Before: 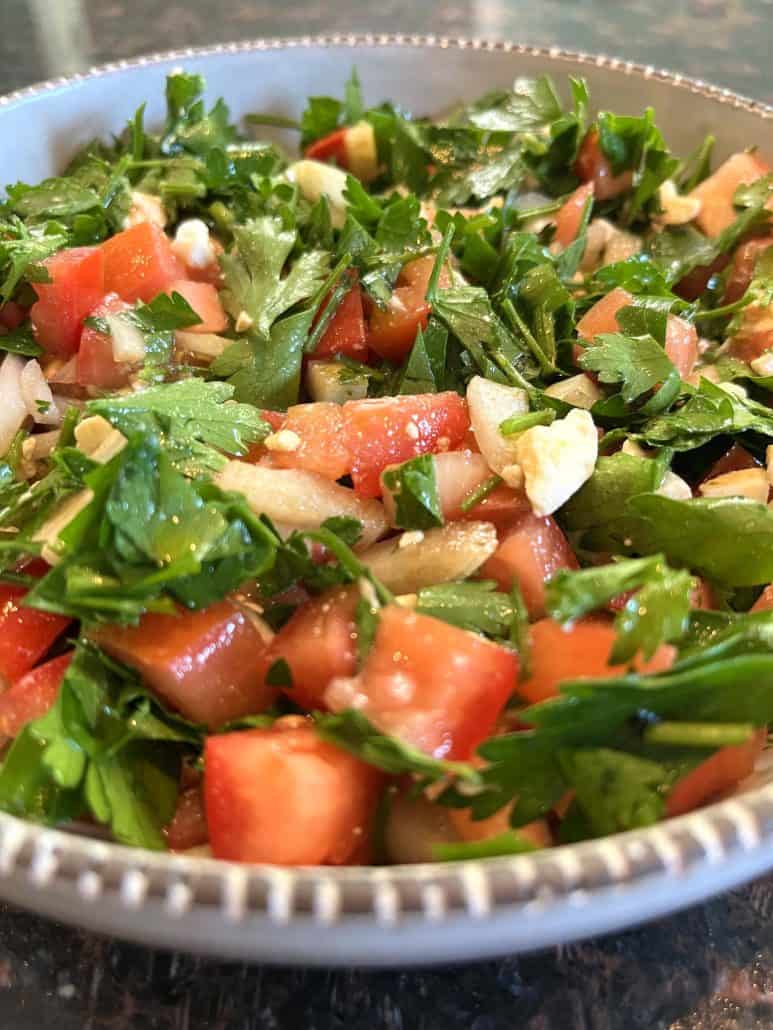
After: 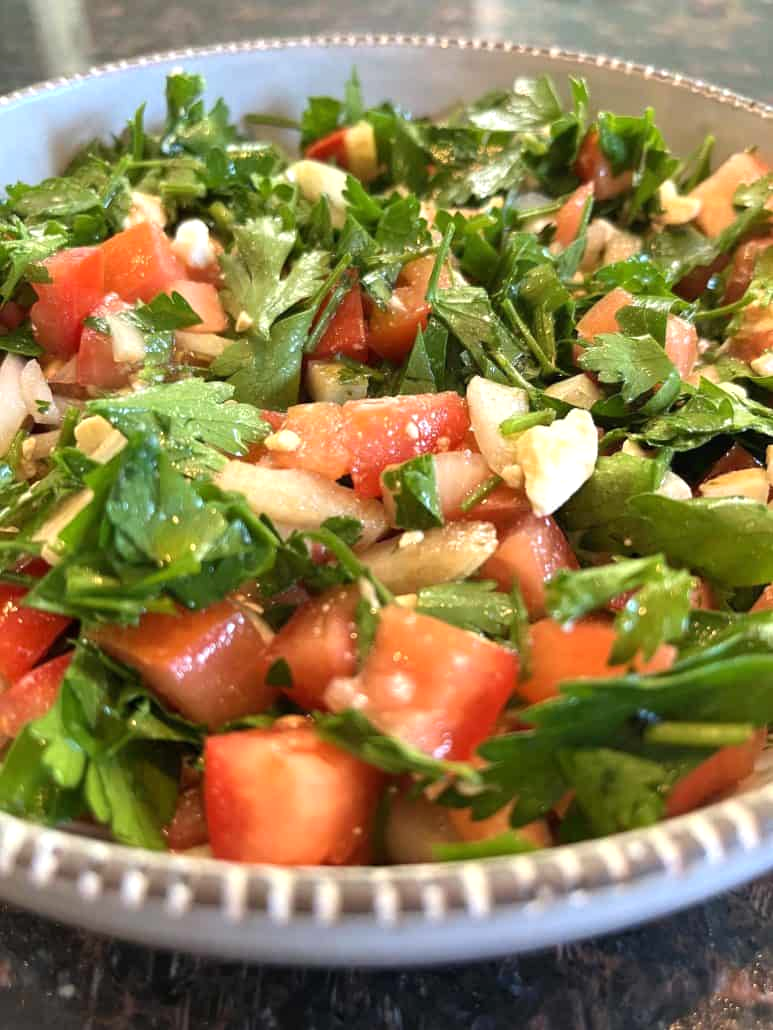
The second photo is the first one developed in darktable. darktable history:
tone equalizer: on, module defaults
exposure: black level correction 0, exposure 0.2 EV, compensate exposure bias true, compensate highlight preservation false
